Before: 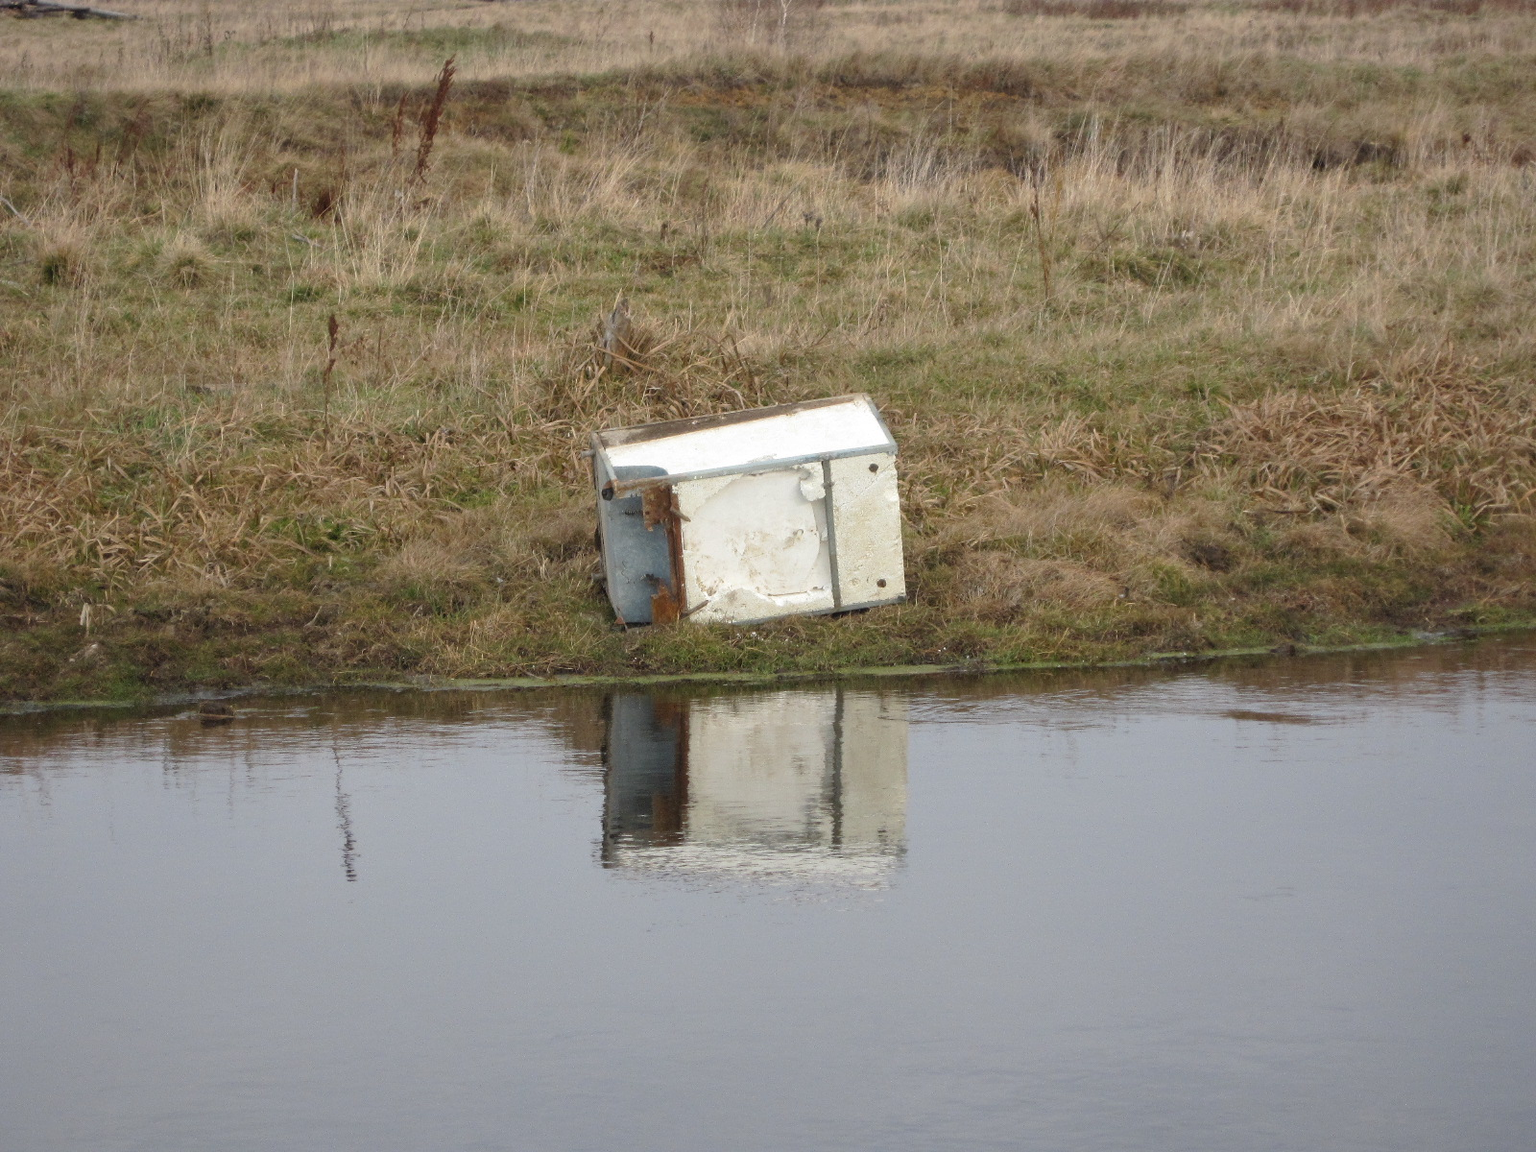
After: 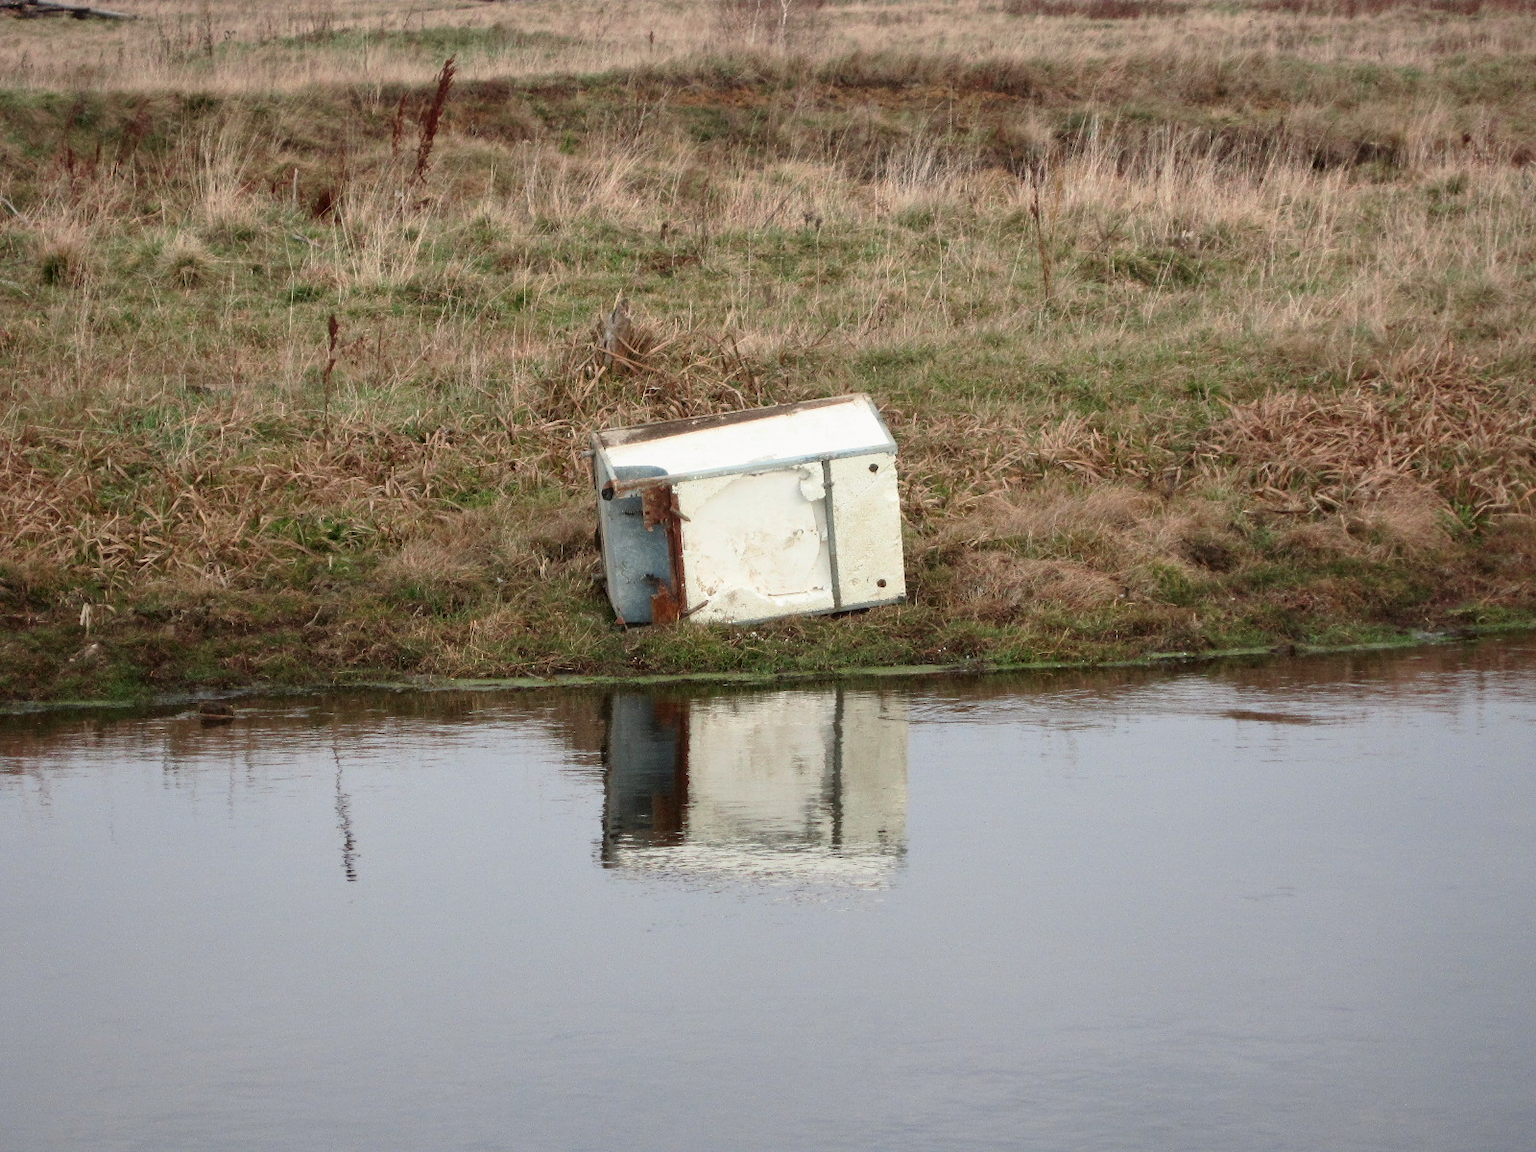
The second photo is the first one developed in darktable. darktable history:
tone curve: curves: ch0 [(0, 0) (0.059, 0.027) (0.178, 0.105) (0.292, 0.233) (0.485, 0.472) (0.837, 0.887) (1, 0.983)]; ch1 [(0, 0) (0.23, 0.166) (0.34, 0.298) (0.371, 0.334) (0.435, 0.413) (0.477, 0.469) (0.499, 0.498) (0.534, 0.551) (0.56, 0.585) (0.754, 0.801) (1, 1)]; ch2 [(0, 0) (0.431, 0.414) (0.498, 0.503) (0.524, 0.531) (0.568, 0.567) (0.6, 0.597) (0.65, 0.651) (0.752, 0.764) (1, 1)], color space Lab, independent channels, preserve colors none
